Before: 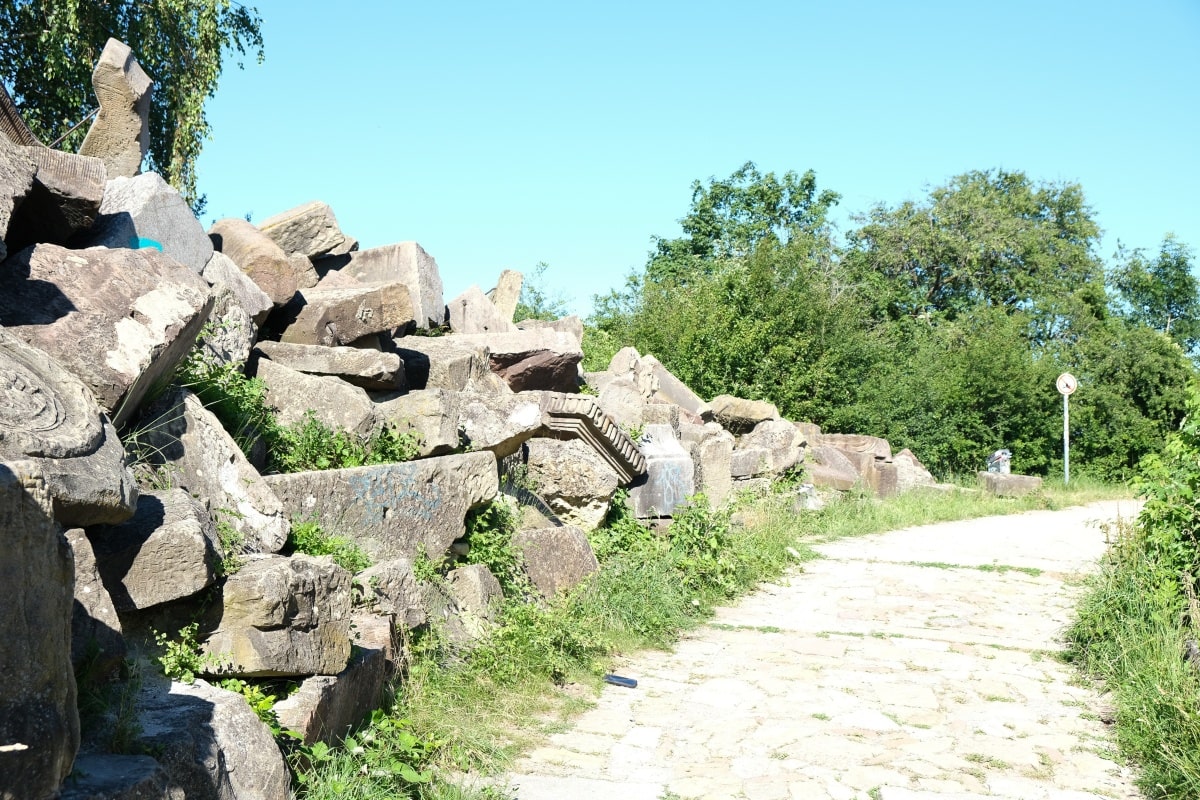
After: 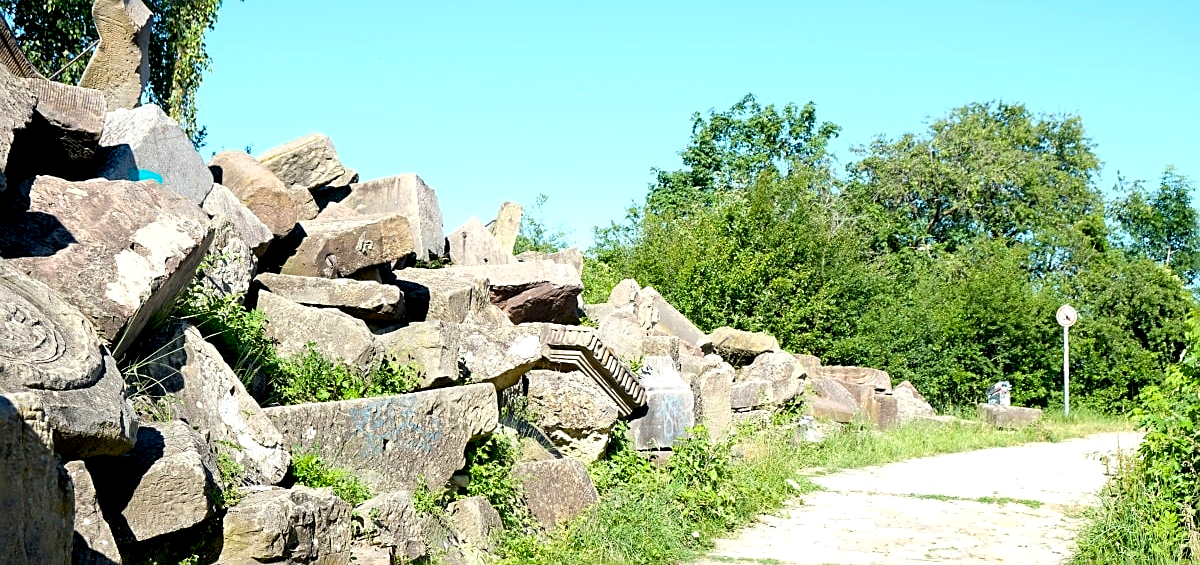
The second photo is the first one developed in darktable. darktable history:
crop and rotate: top 8.532%, bottom 20.836%
sharpen: on, module defaults
exposure: black level correction 0.009, exposure 0.107 EV, compensate highlight preservation false
color balance rgb: perceptual saturation grading › global saturation 15.087%, global vibrance 18.282%
